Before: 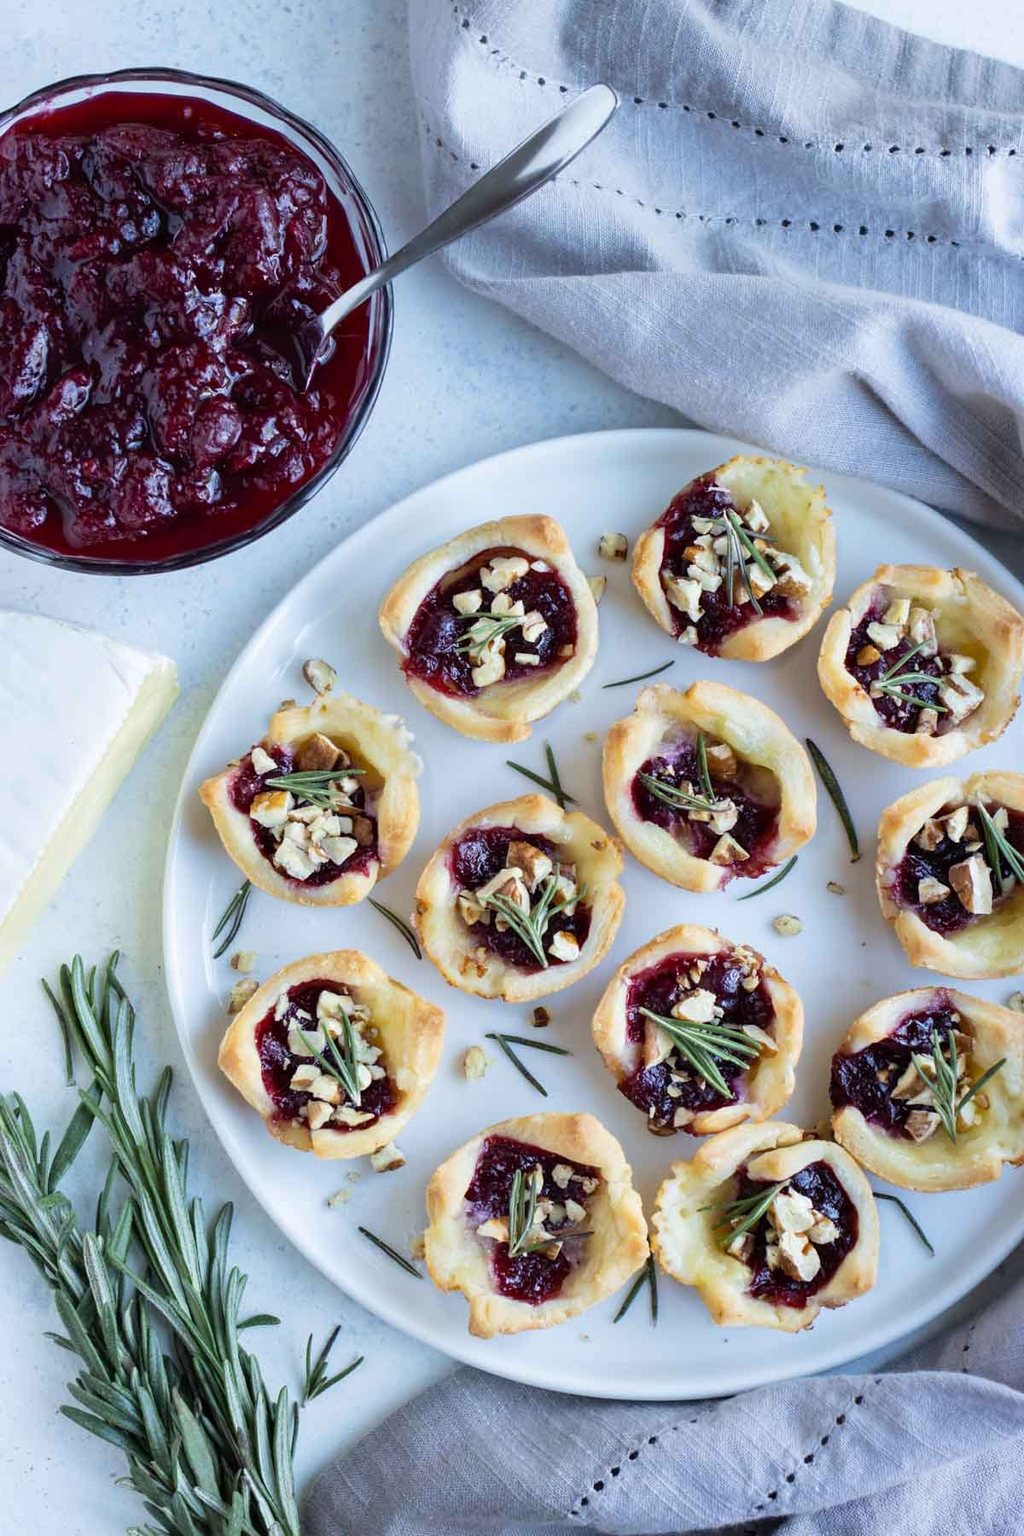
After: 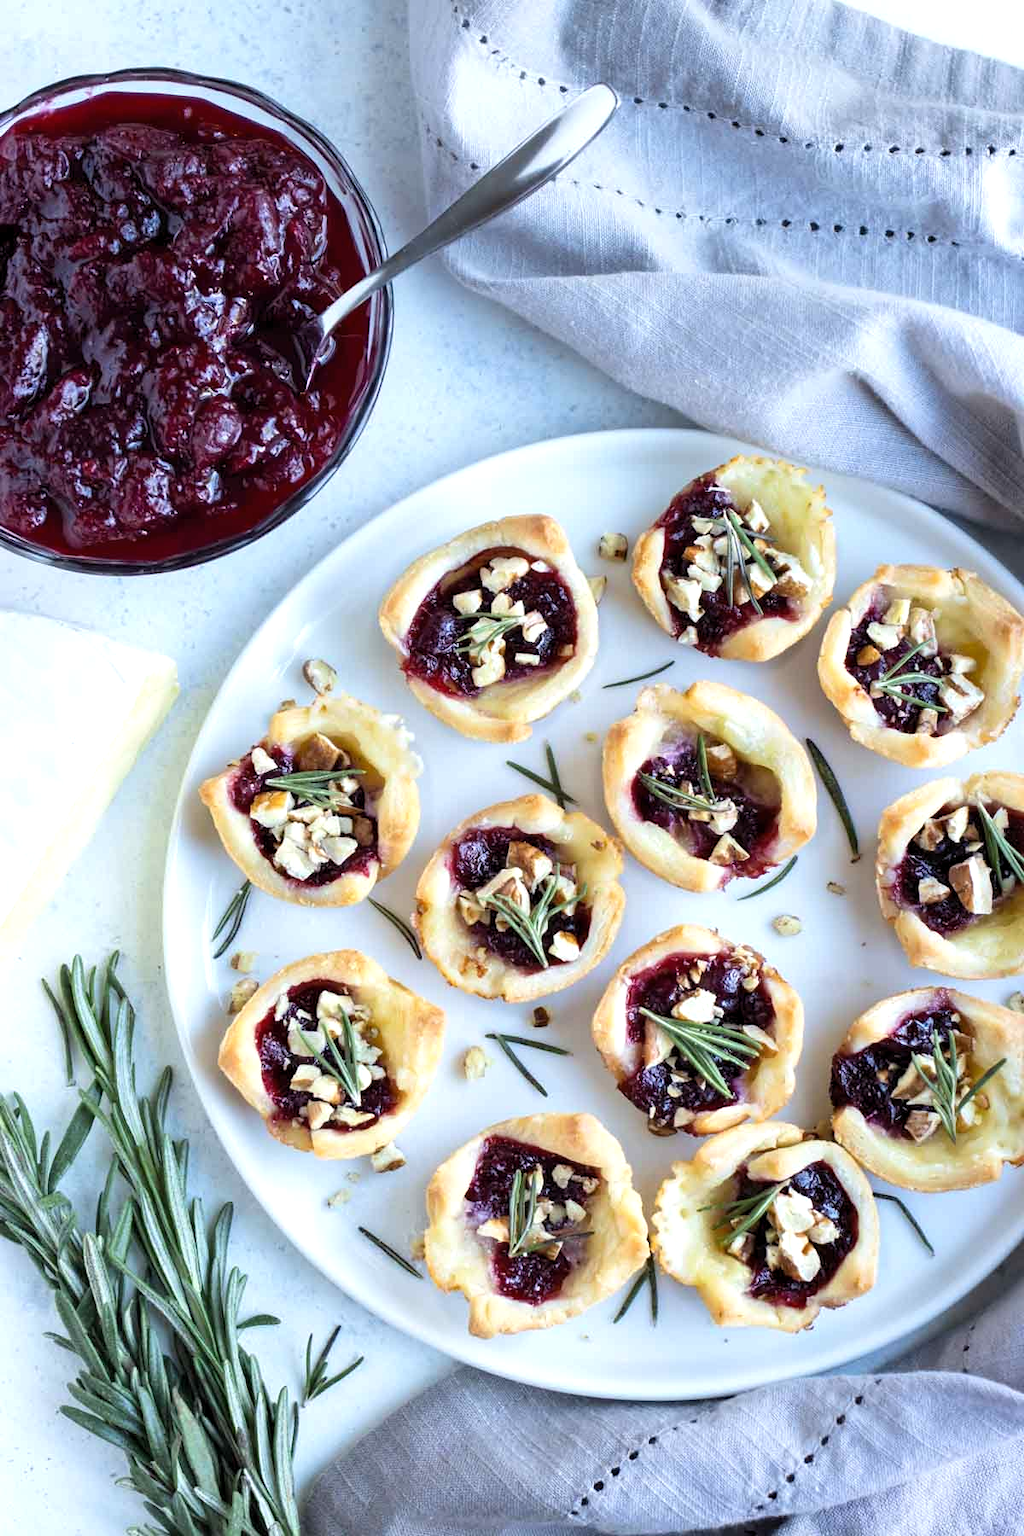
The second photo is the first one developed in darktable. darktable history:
levels: levels [0.016, 0.492, 0.969]
exposure: exposure 0.298 EV, compensate highlight preservation false
